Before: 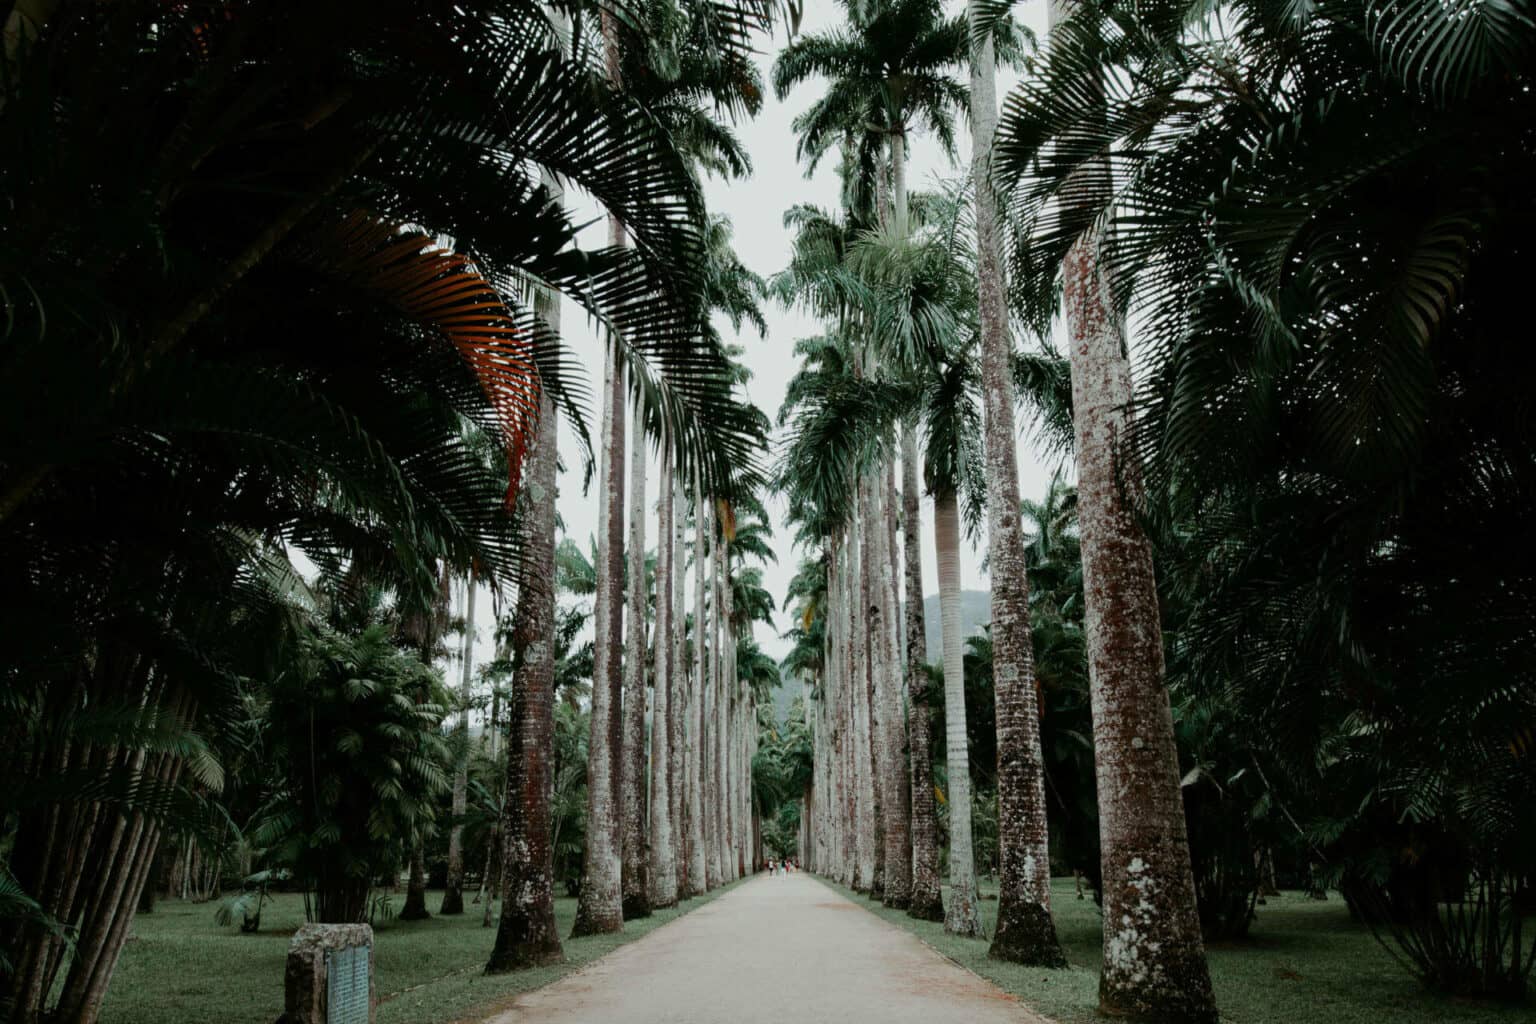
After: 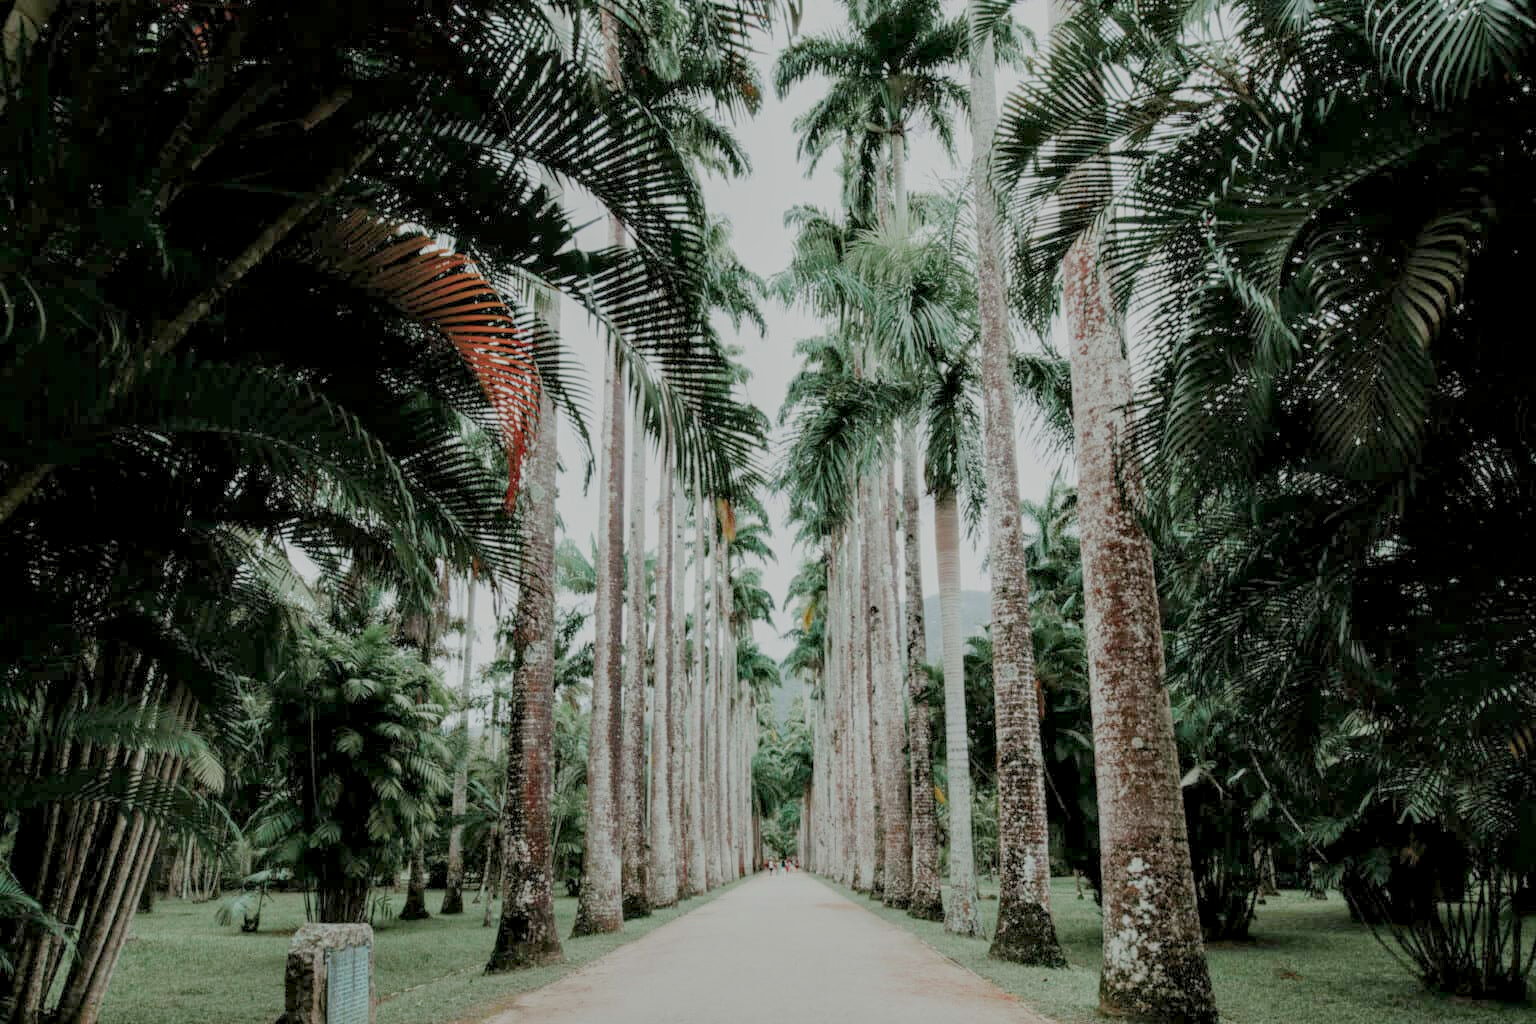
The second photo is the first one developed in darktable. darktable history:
exposure: black level correction 0, exposure 1.441 EV, compensate highlight preservation false
local contrast: on, module defaults
filmic rgb: black relative exposure -7.99 EV, white relative exposure 8.03 EV, target black luminance 0%, hardness 2.48, latitude 76.15%, contrast 0.558, shadows ↔ highlights balance 0.004%
